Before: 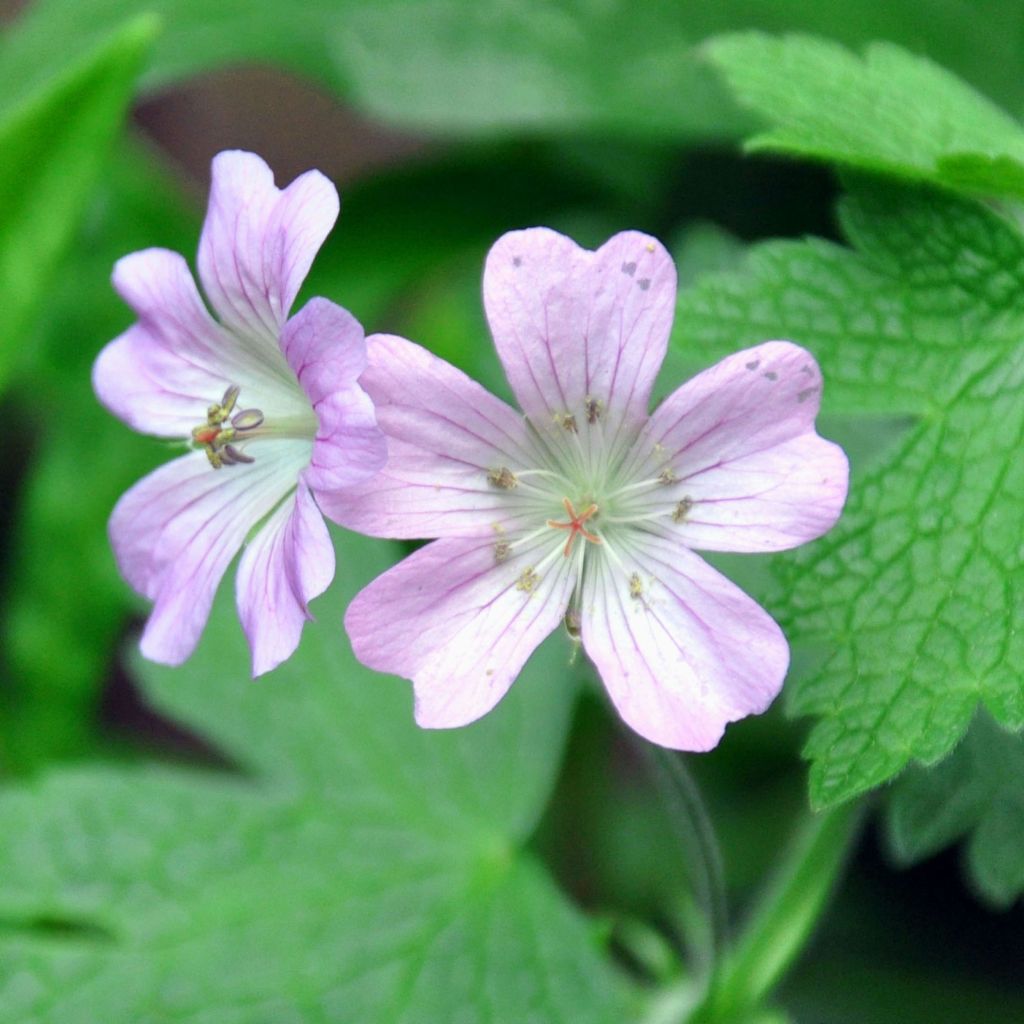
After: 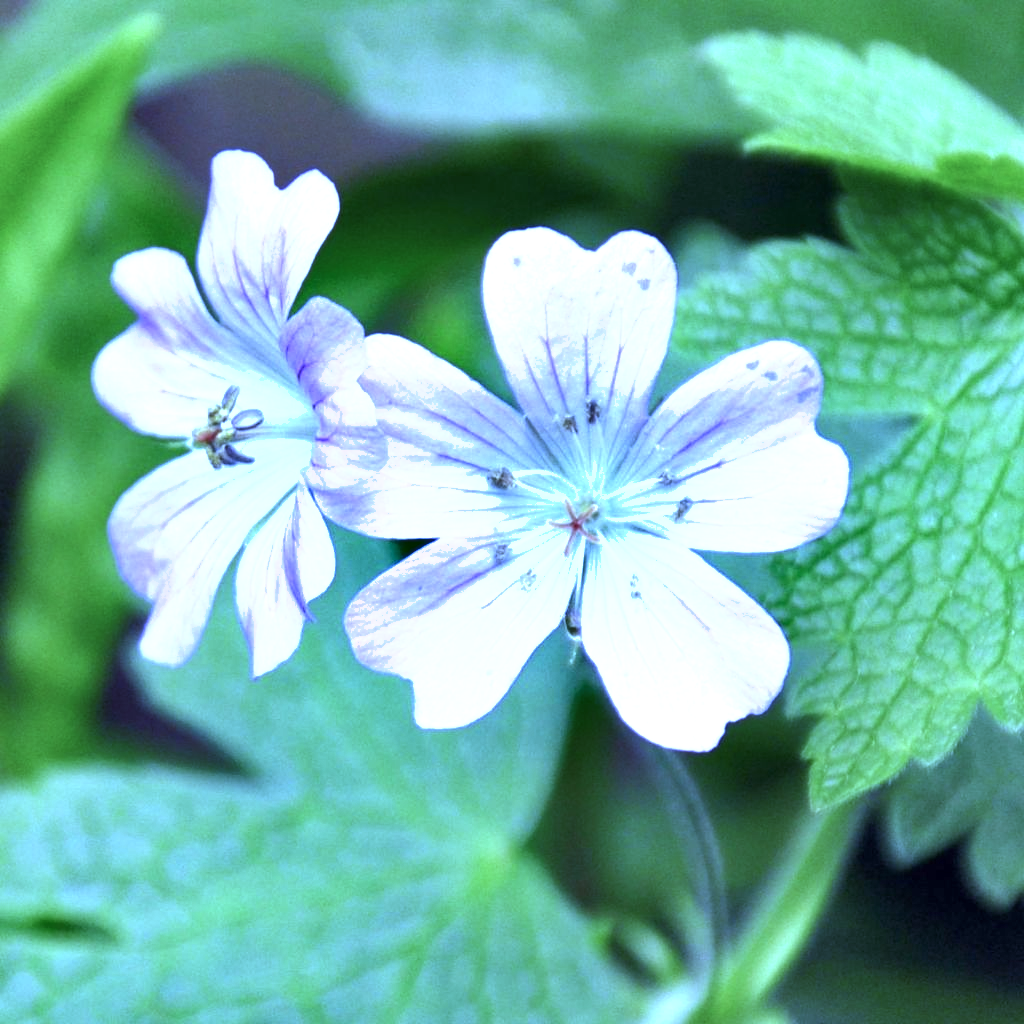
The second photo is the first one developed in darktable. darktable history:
color balance: input saturation 80.07%
white balance: red 0.766, blue 1.537
exposure: exposure 0.95 EV, compensate highlight preservation false
shadows and highlights: radius 133.83, soften with gaussian
